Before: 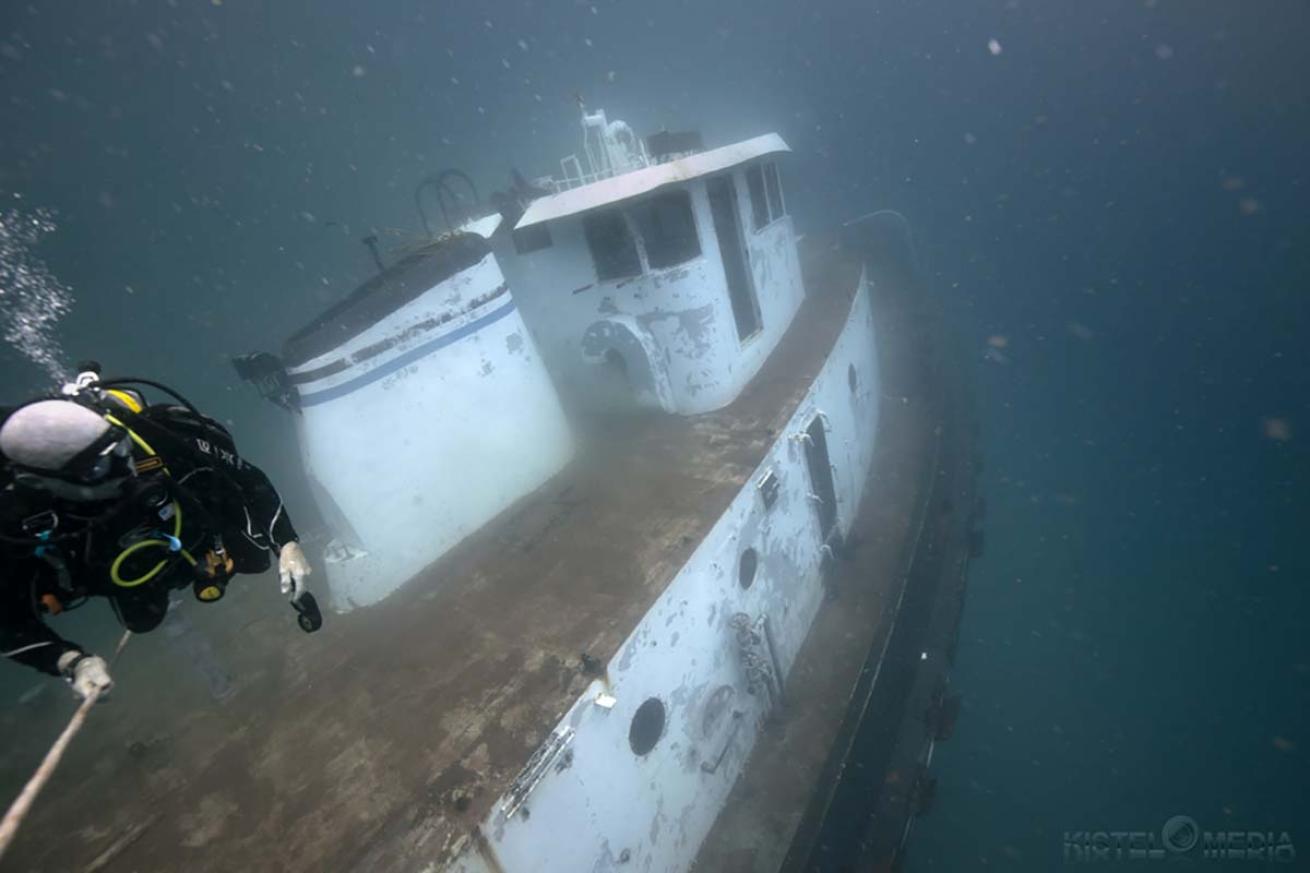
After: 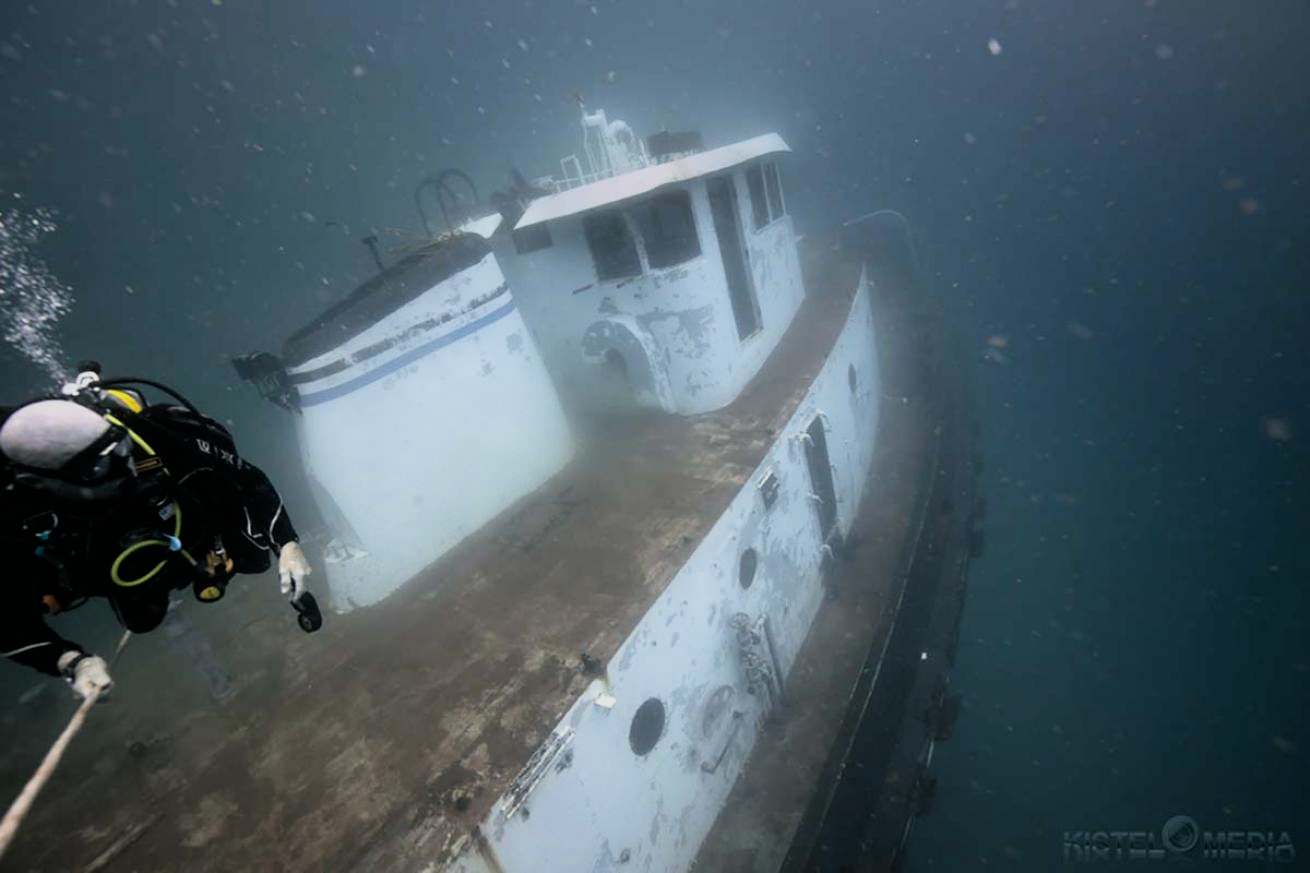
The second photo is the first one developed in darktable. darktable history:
filmic rgb: black relative exposure -16 EV, white relative exposure 5.33 EV, hardness 5.92, contrast 1.236
